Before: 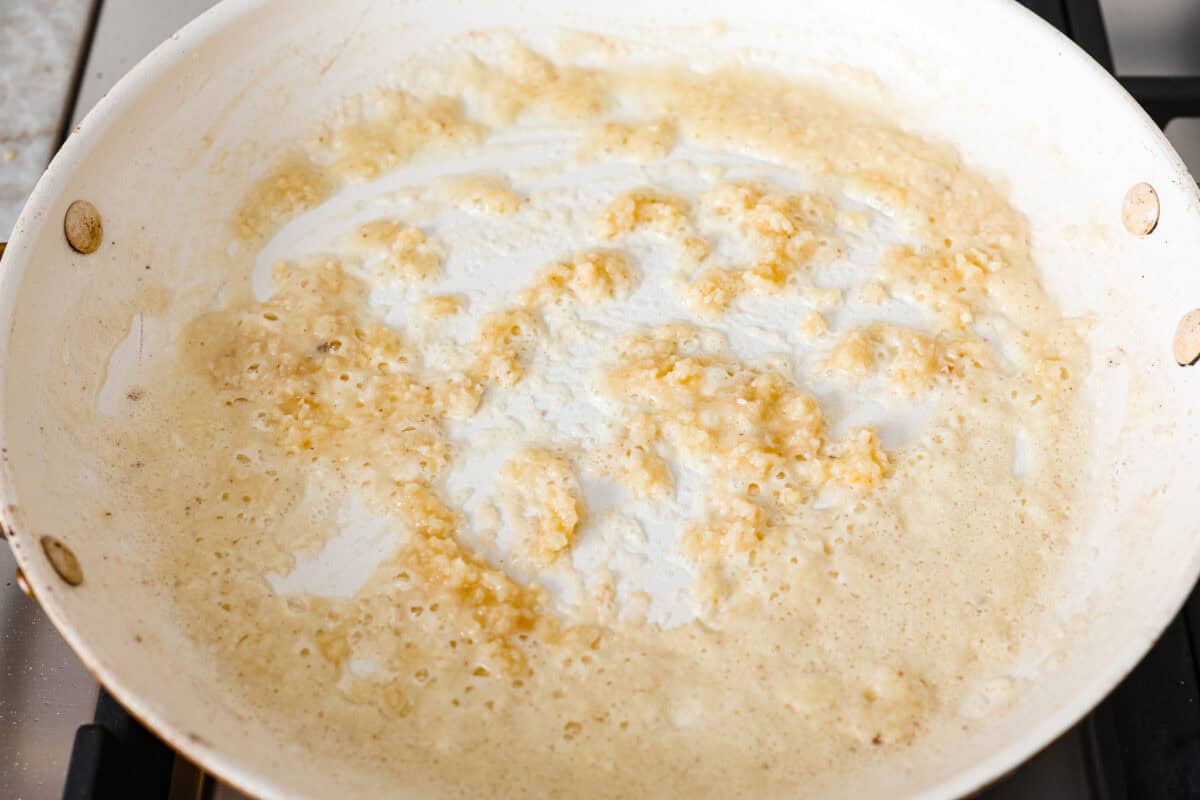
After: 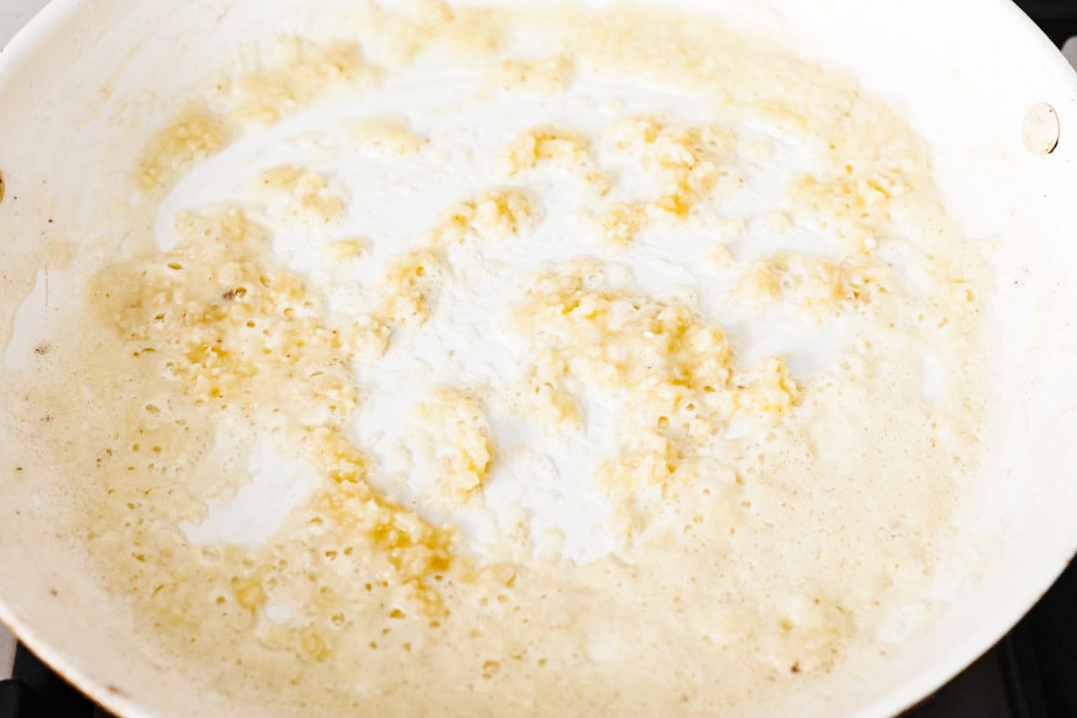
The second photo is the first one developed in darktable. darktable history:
crop and rotate: angle 1.96°, left 5.673%, top 5.673%
base curve: curves: ch0 [(0, 0) (0.036, 0.025) (0.121, 0.166) (0.206, 0.329) (0.605, 0.79) (1, 1)], preserve colors none
color correction: saturation 0.85
